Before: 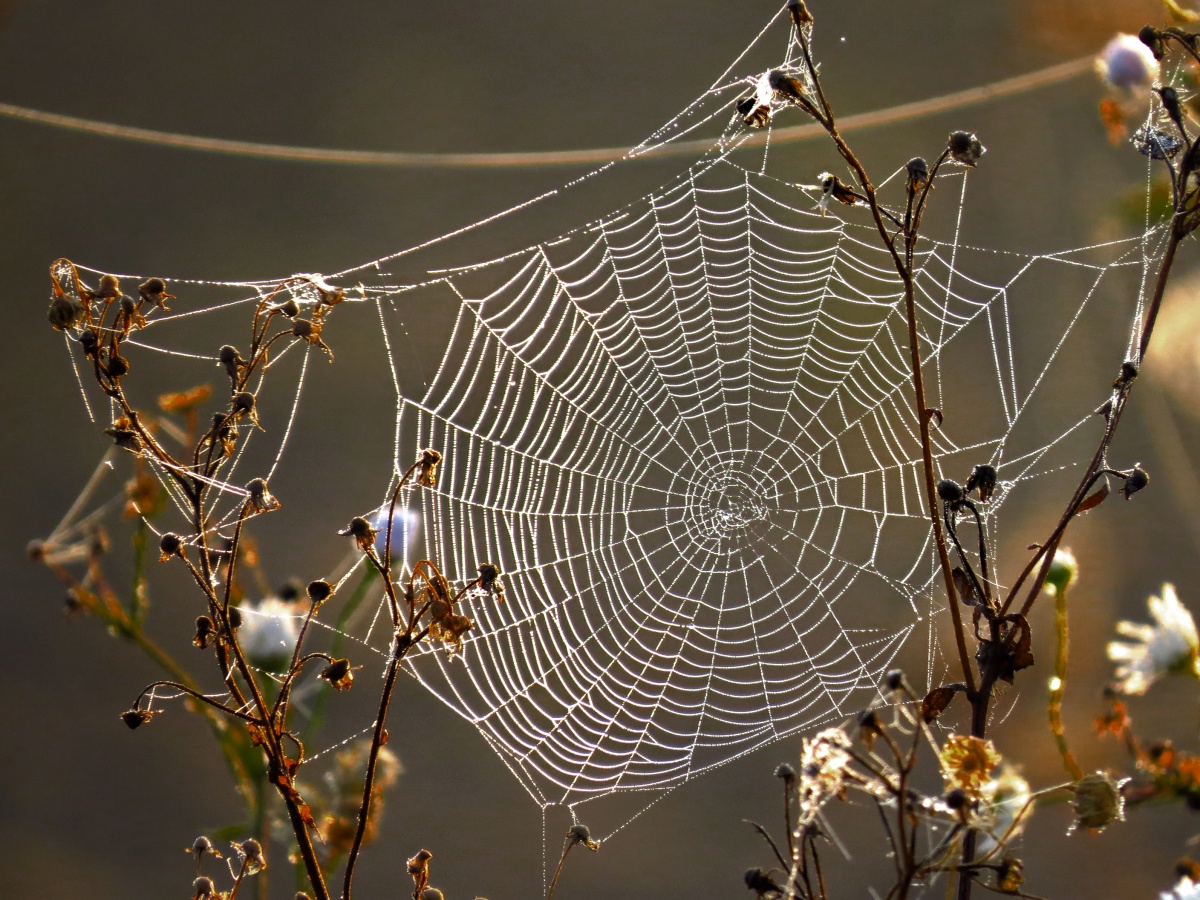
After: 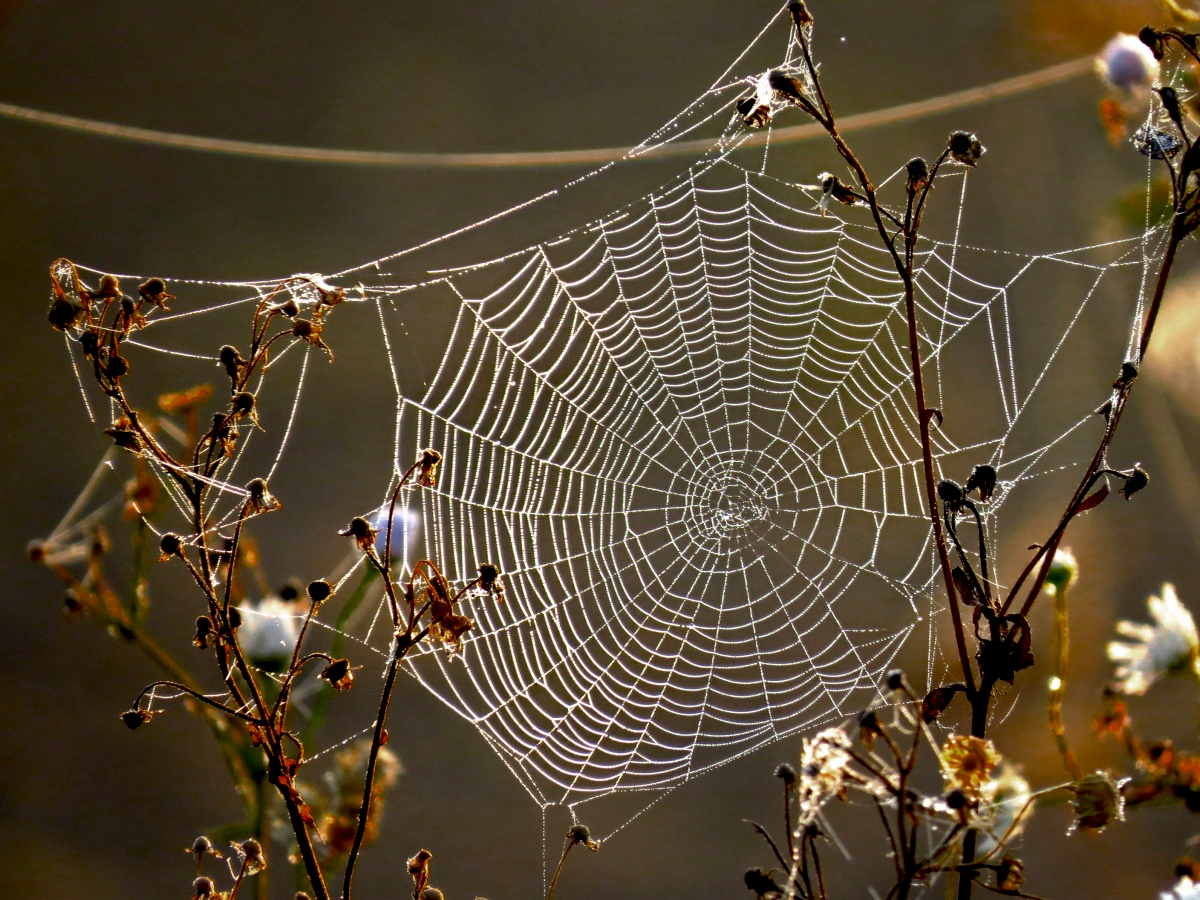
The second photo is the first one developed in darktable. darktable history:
exposure: black level correction 0.016, exposure -0.006 EV, compensate exposure bias true, compensate highlight preservation false
